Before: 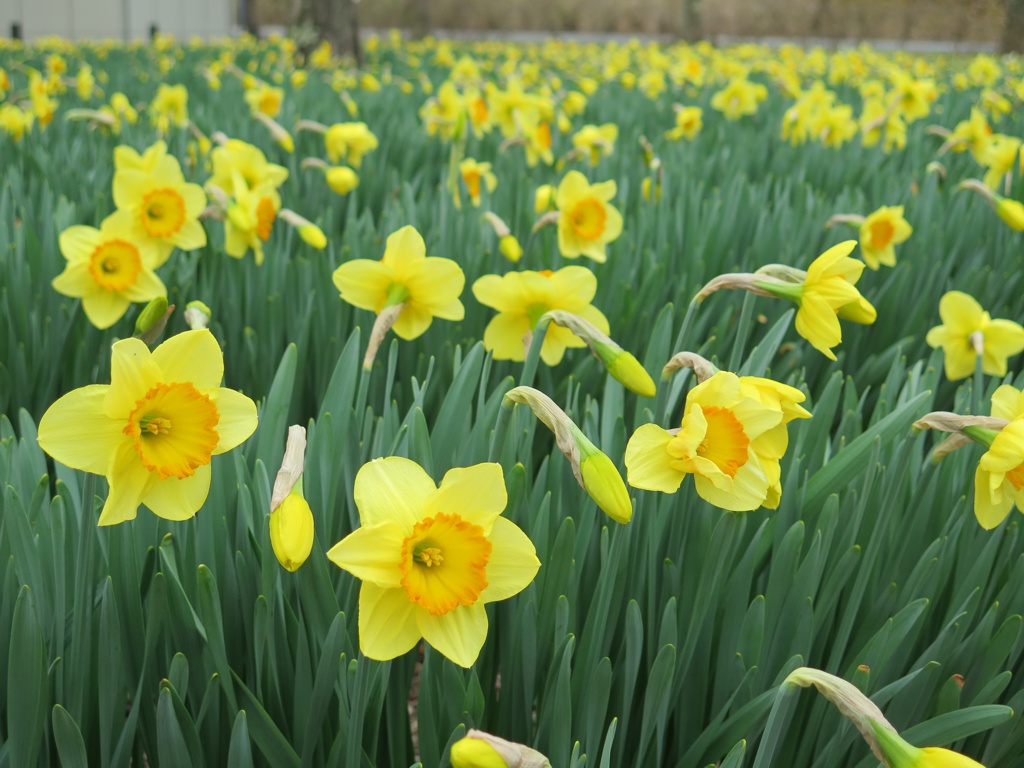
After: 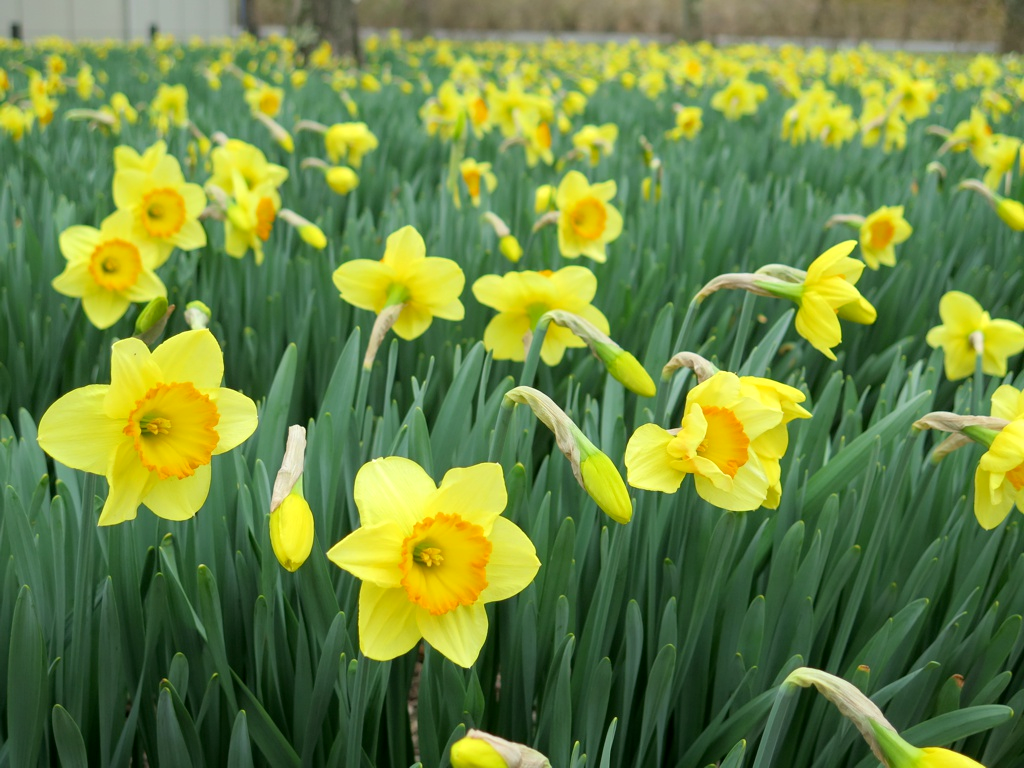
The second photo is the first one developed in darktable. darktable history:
exposure: black level correction 0.006, exposure -0.226 EV, compensate highlight preservation false
tone equalizer: -8 EV -0.406 EV, -7 EV -0.397 EV, -6 EV -0.325 EV, -5 EV -0.26 EV, -3 EV 0.25 EV, -2 EV 0.358 EV, -1 EV 0.4 EV, +0 EV 0.412 EV
